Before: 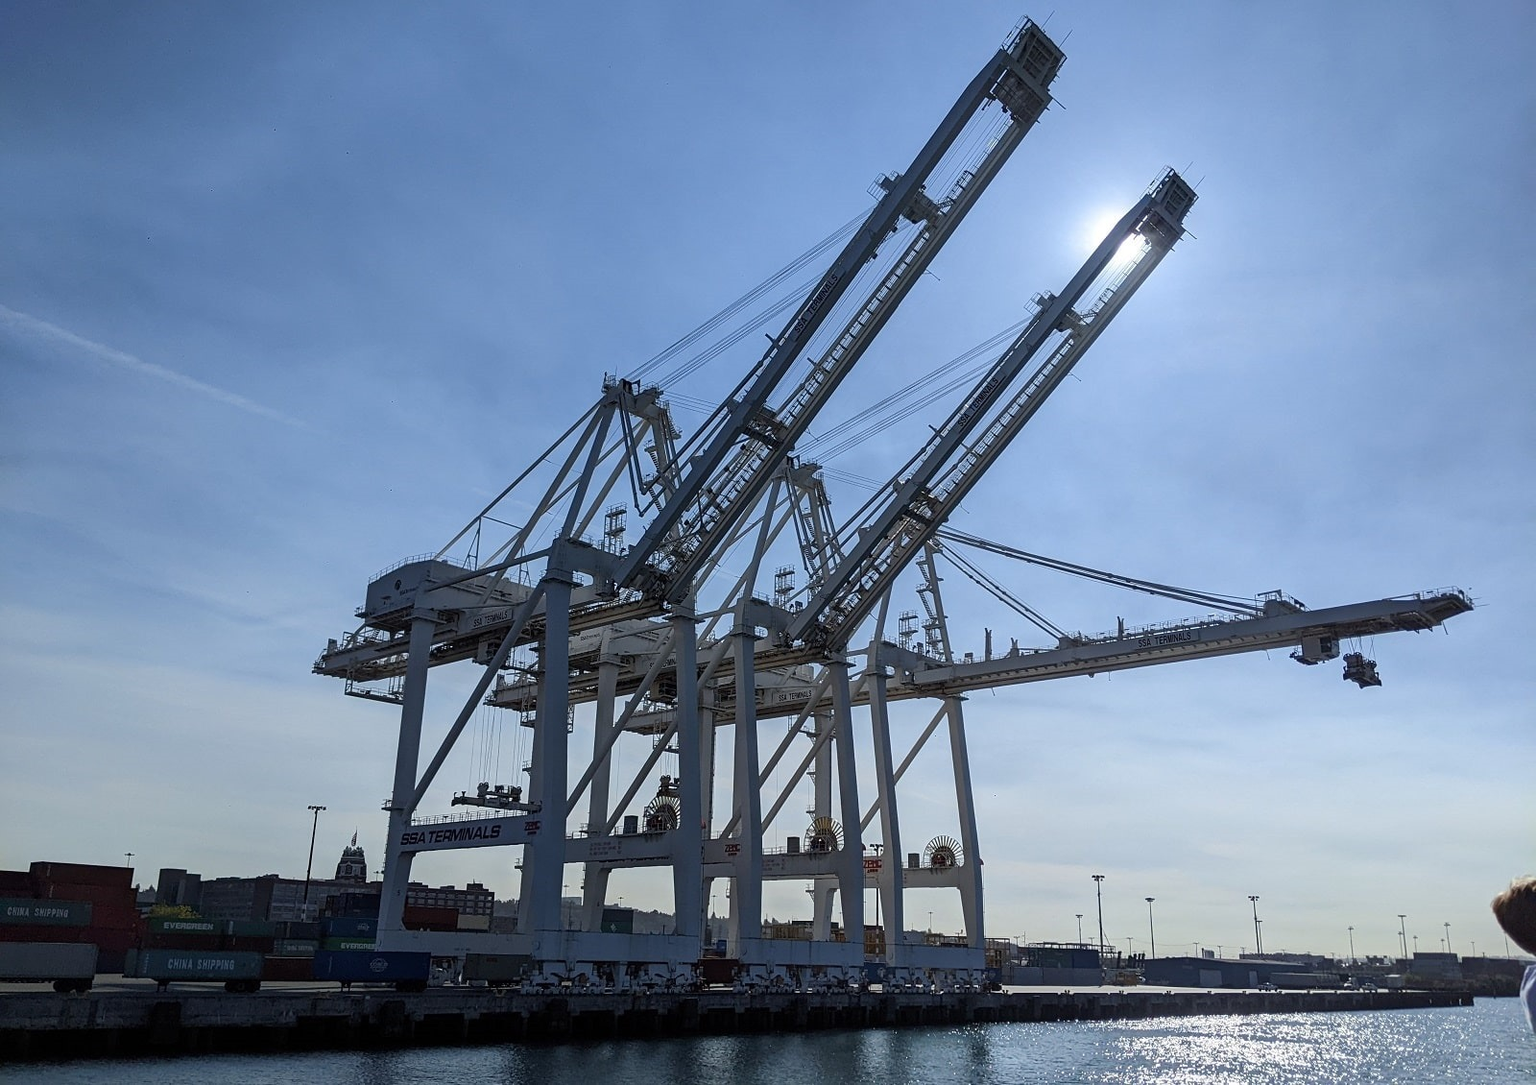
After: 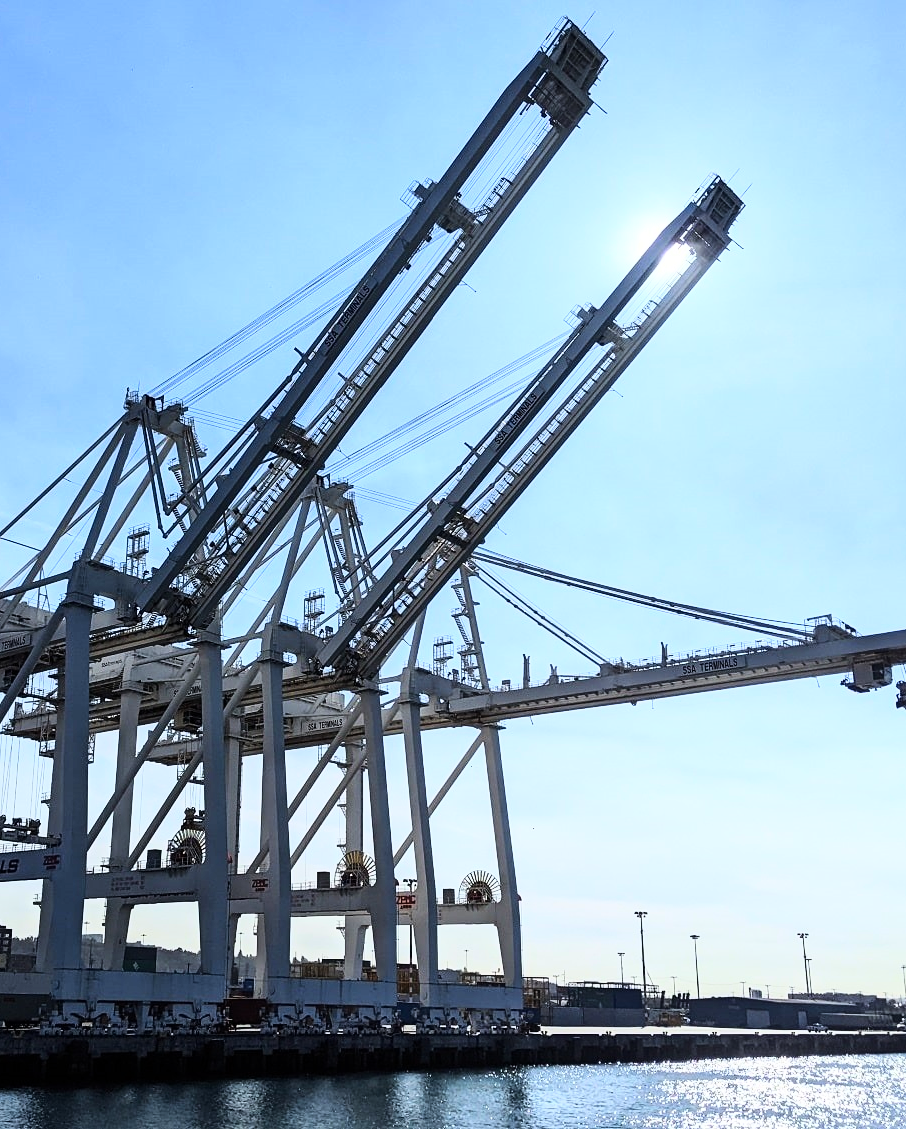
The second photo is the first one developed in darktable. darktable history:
base curve: curves: ch0 [(0, 0) (0.018, 0.026) (0.143, 0.37) (0.33, 0.731) (0.458, 0.853) (0.735, 0.965) (0.905, 0.986) (1, 1)]
color balance: contrast 10%
crop: left 31.458%, top 0%, right 11.876%
rotate and perspective: automatic cropping off
exposure: exposure -0.242 EV, compensate highlight preservation false
